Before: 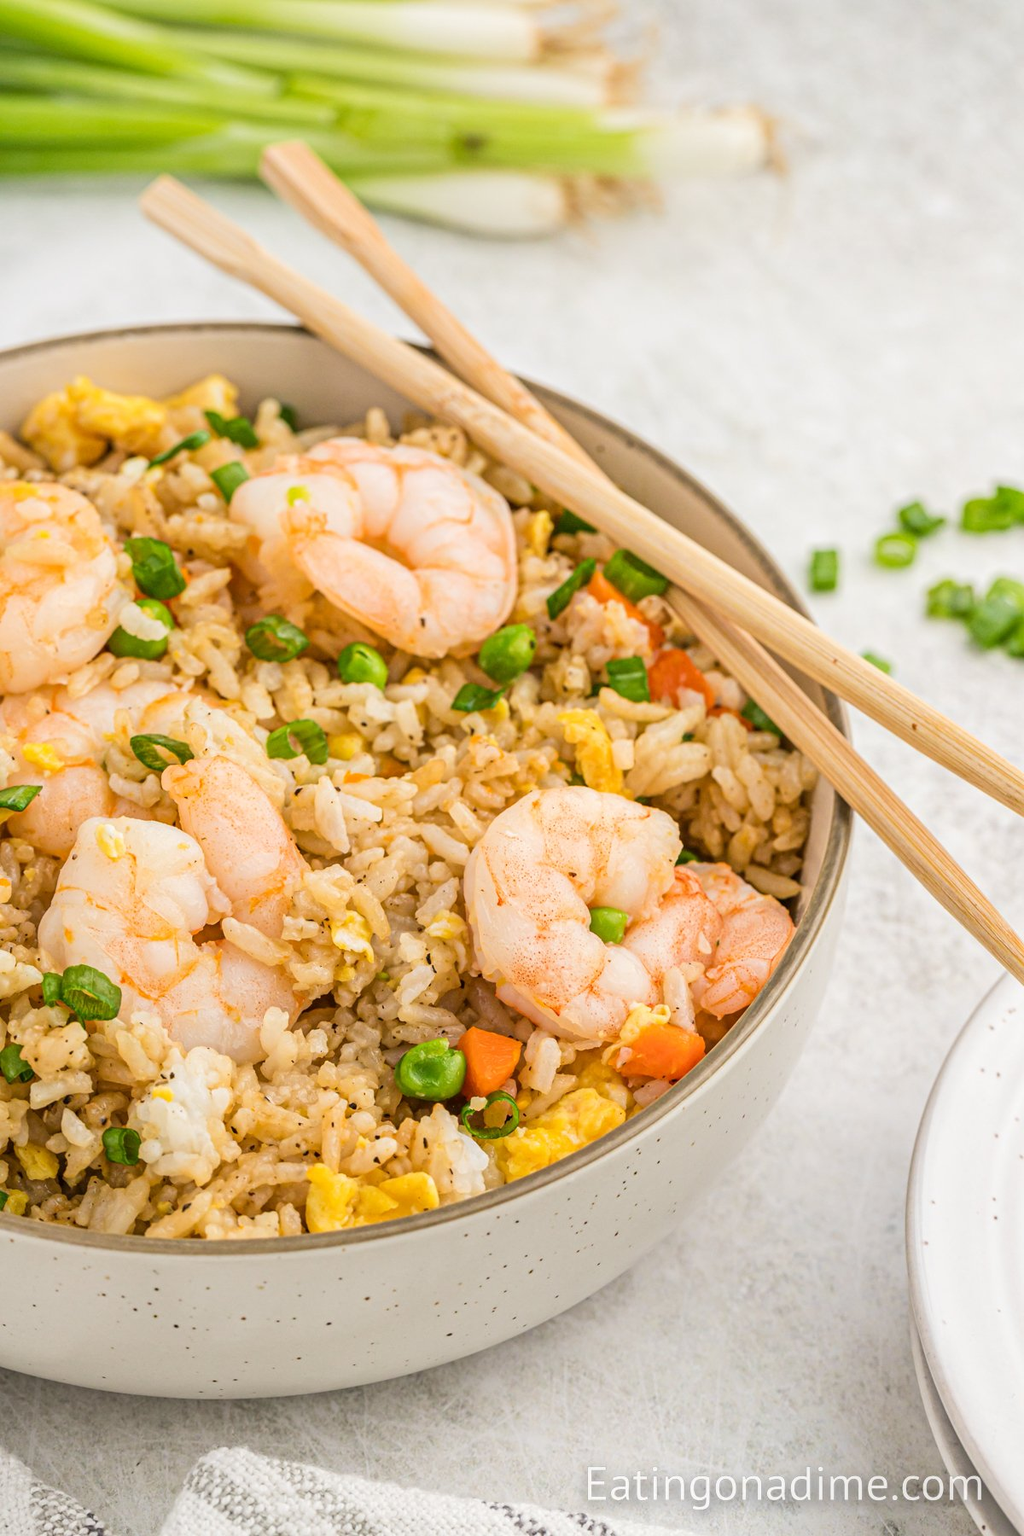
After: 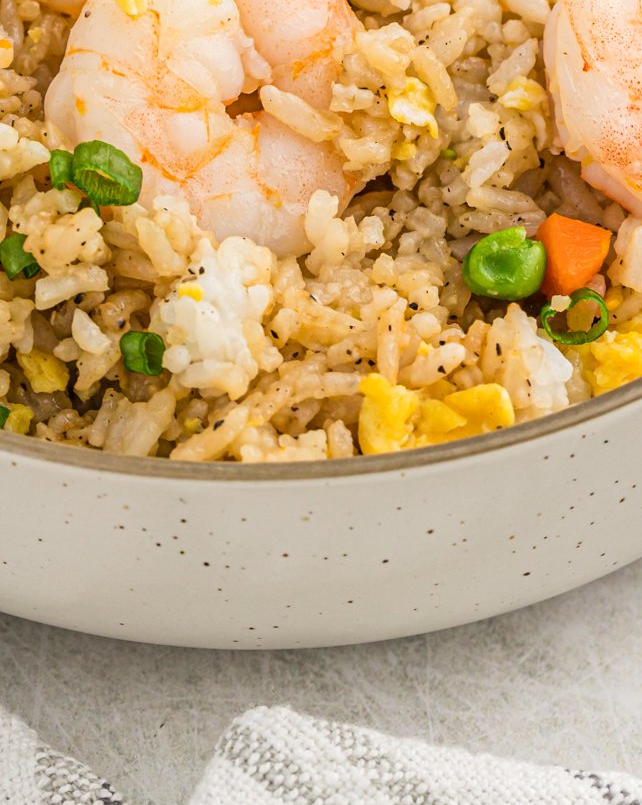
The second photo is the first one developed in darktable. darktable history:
crop and rotate: top 55.051%, right 46.499%, bottom 0.201%
